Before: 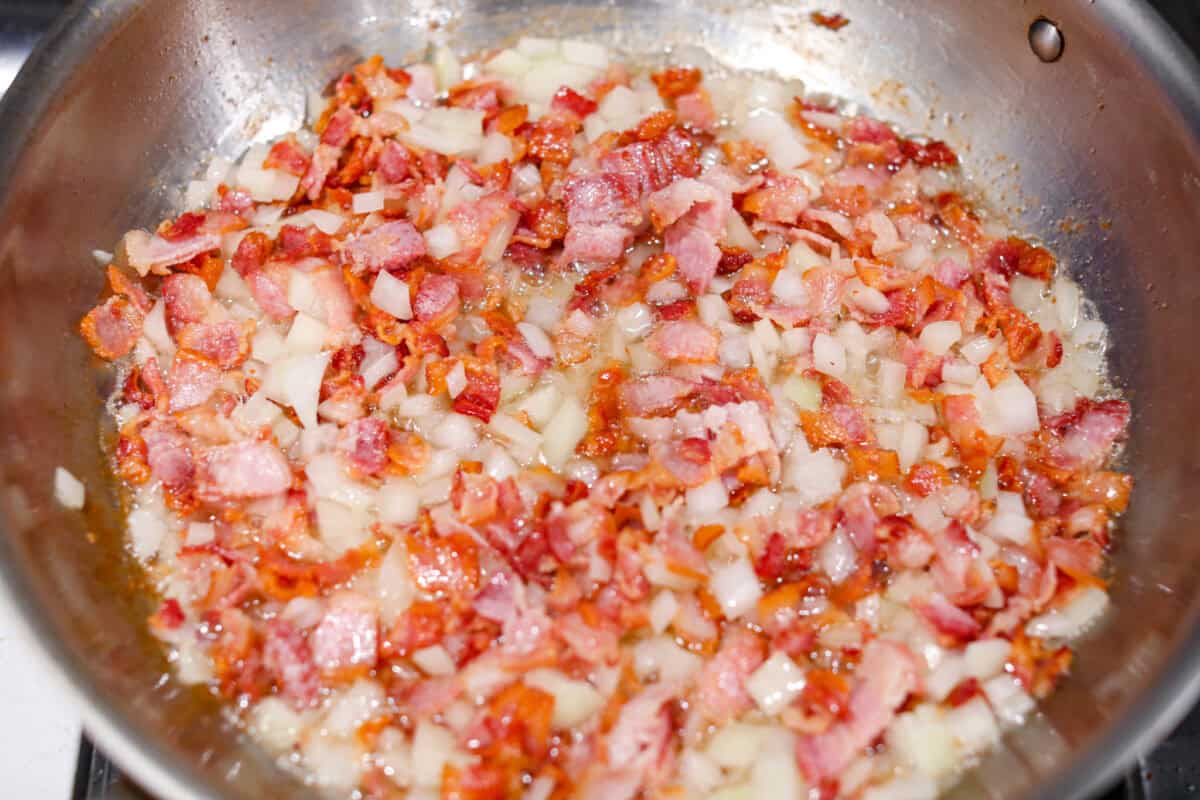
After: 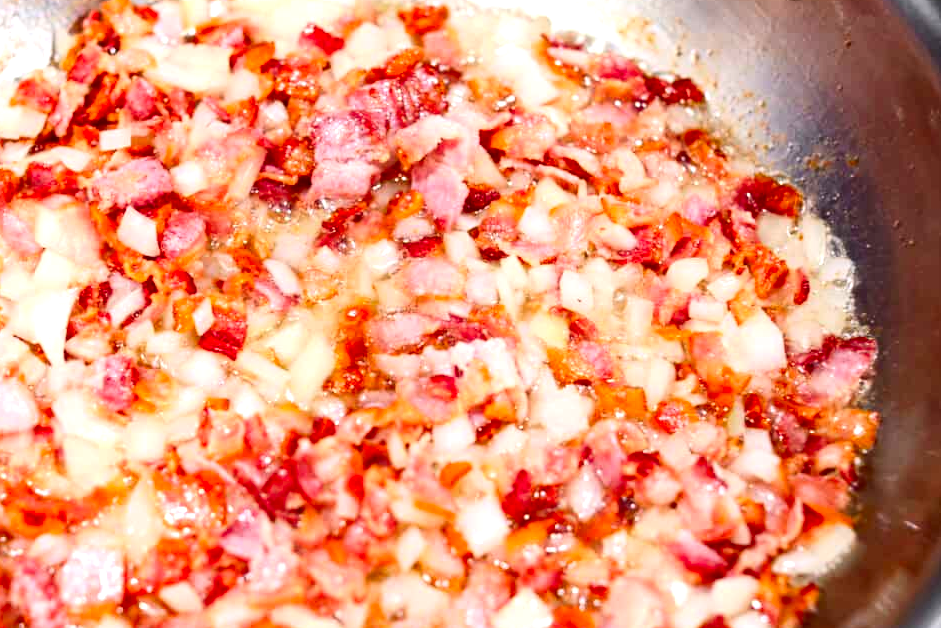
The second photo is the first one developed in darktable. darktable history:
exposure: exposure 0.57 EV, compensate exposure bias true, compensate highlight preservation false
crop and rotate: left 21.142%, top 7.88%, right 0.41%, bottom 13.515%
contrast brightness saturation: contrast 0.194, brightness -0.115, saturation 0.208
